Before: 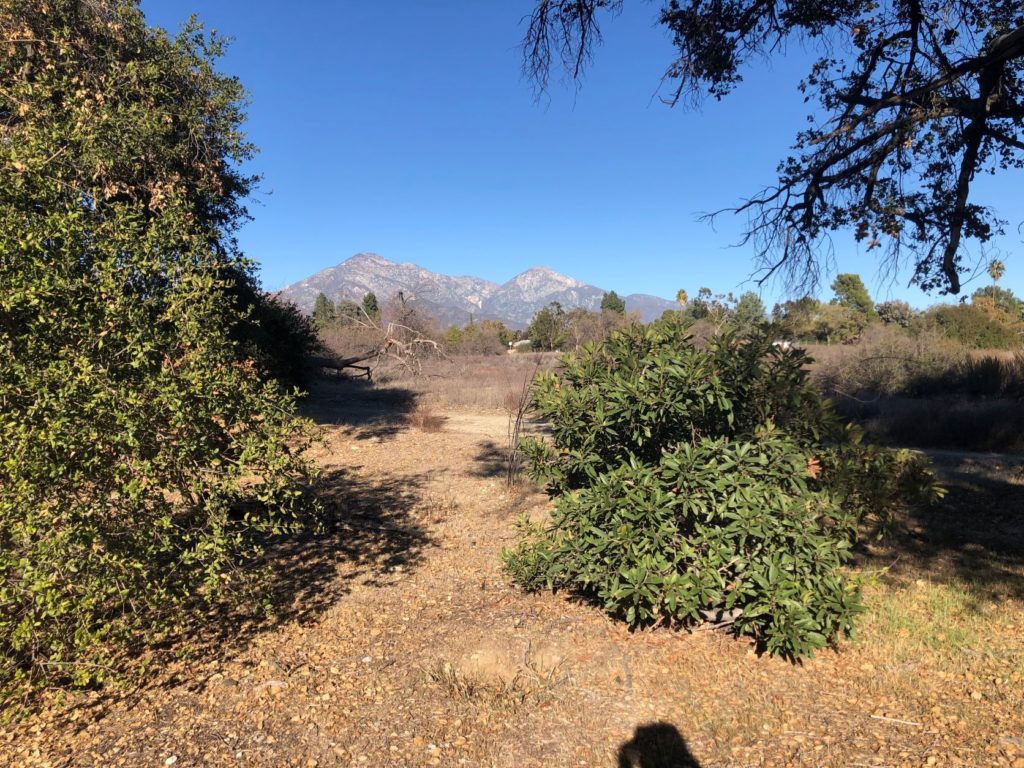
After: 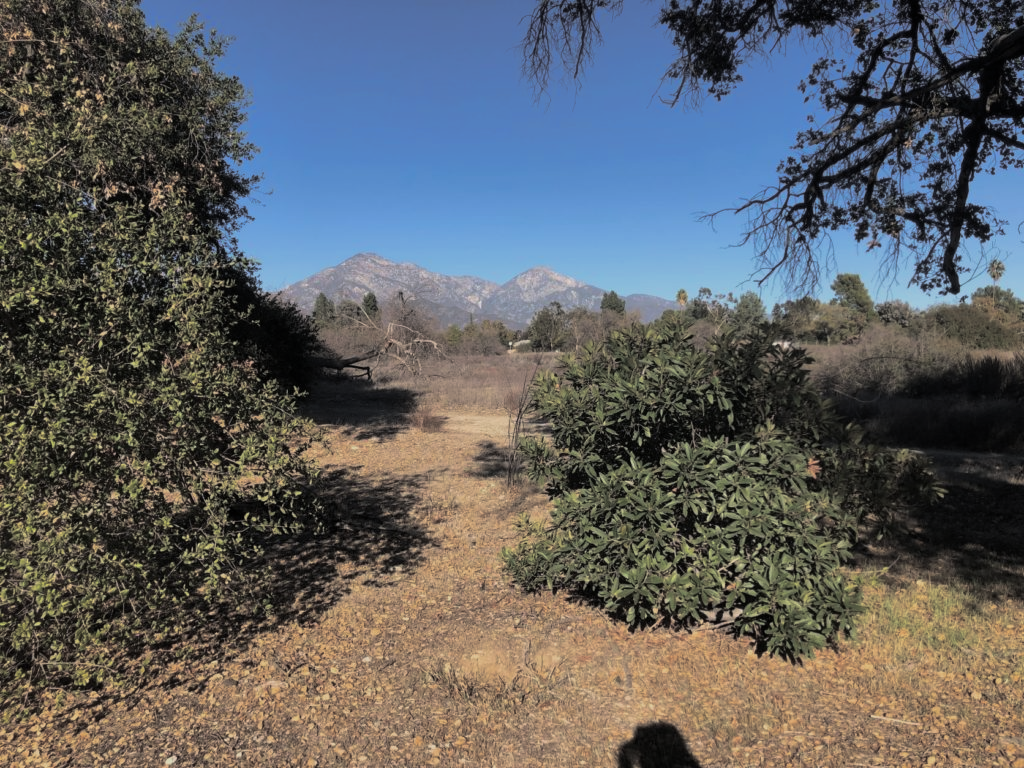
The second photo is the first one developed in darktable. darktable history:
split-toning: shadows › hue 43.2°, shadows › saturation 0, highlights › hue 50.4°, highlights › saturation 1
exposure: exposure -0.492 EV, compensate highlight preservation false
